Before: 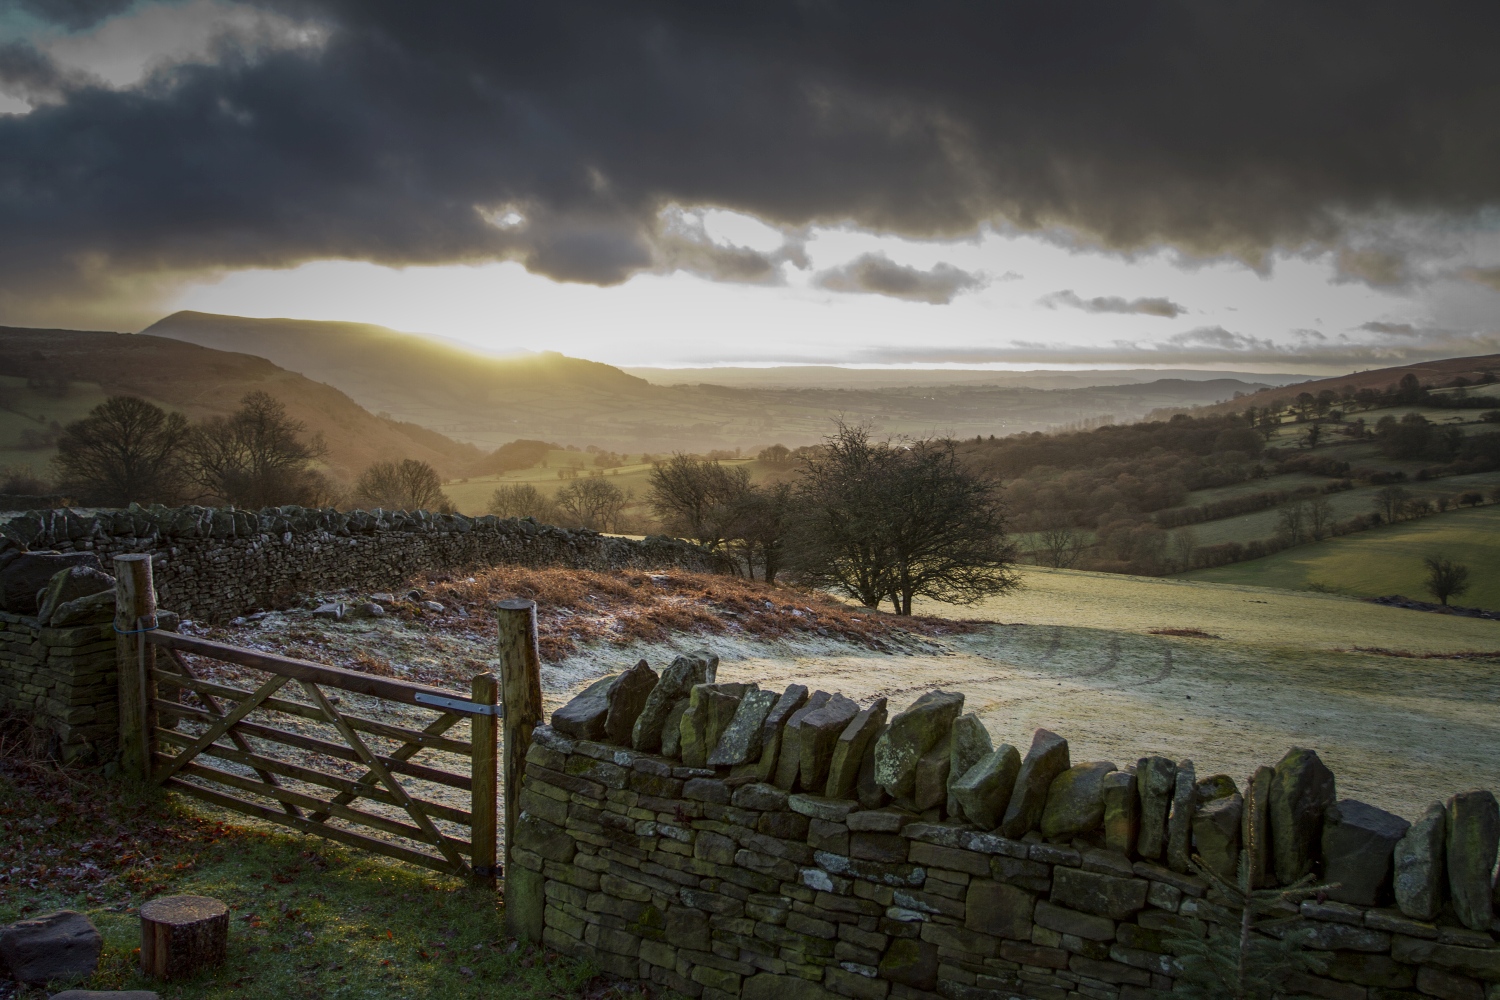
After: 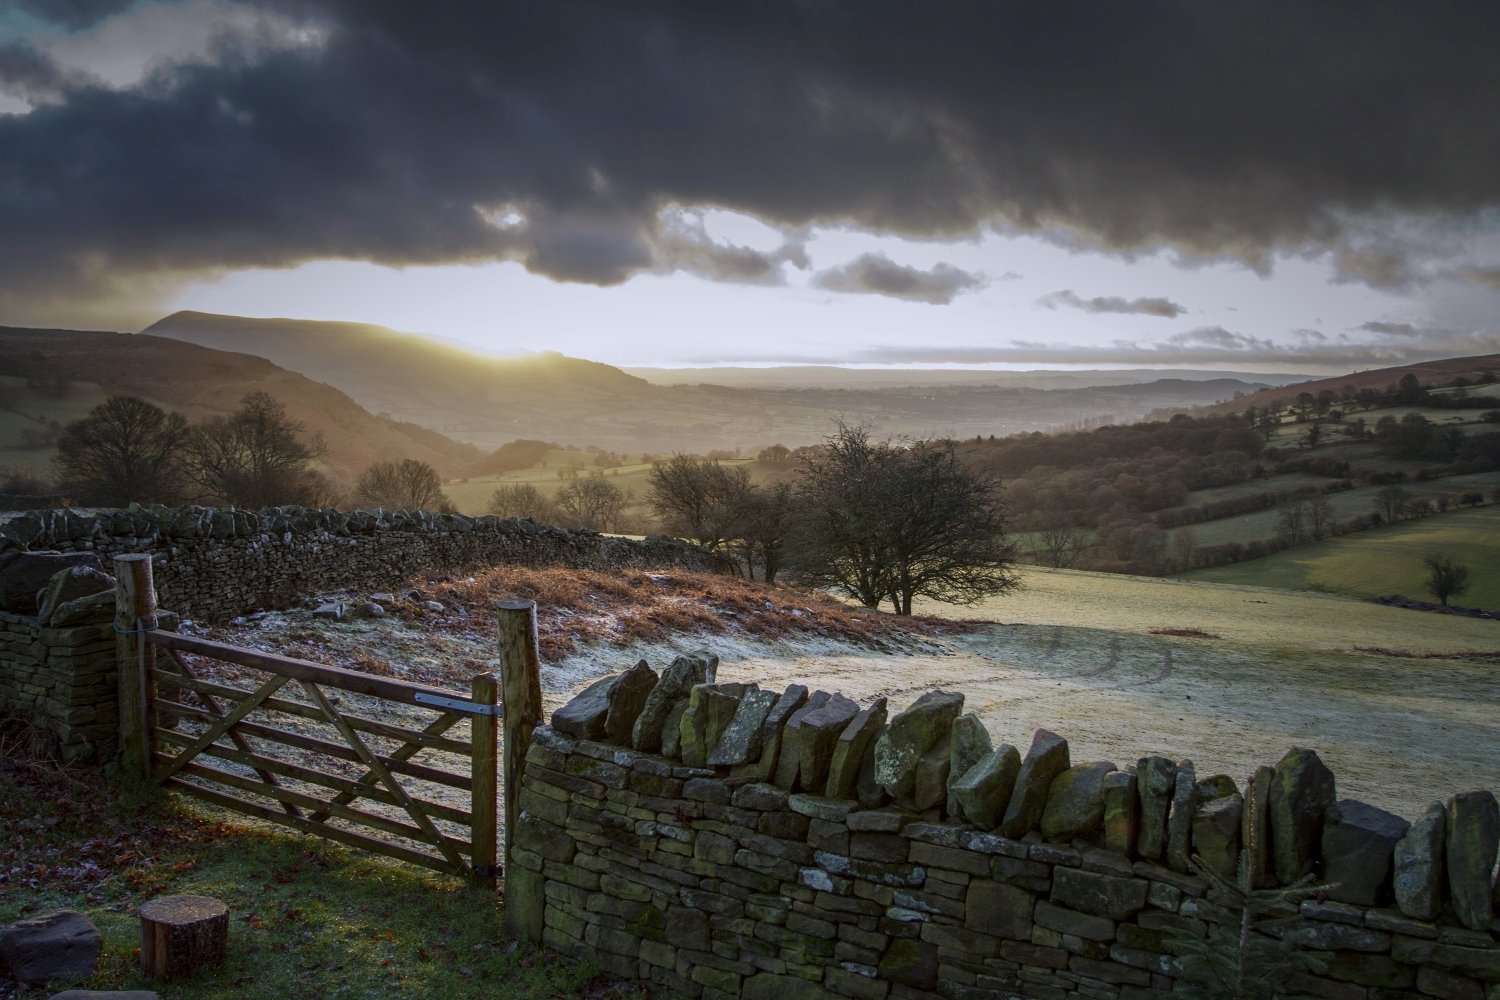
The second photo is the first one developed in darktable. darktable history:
color calibration: illuminant as shot in camera, x 0.358, y 0.373, temperature 4628.91 K
